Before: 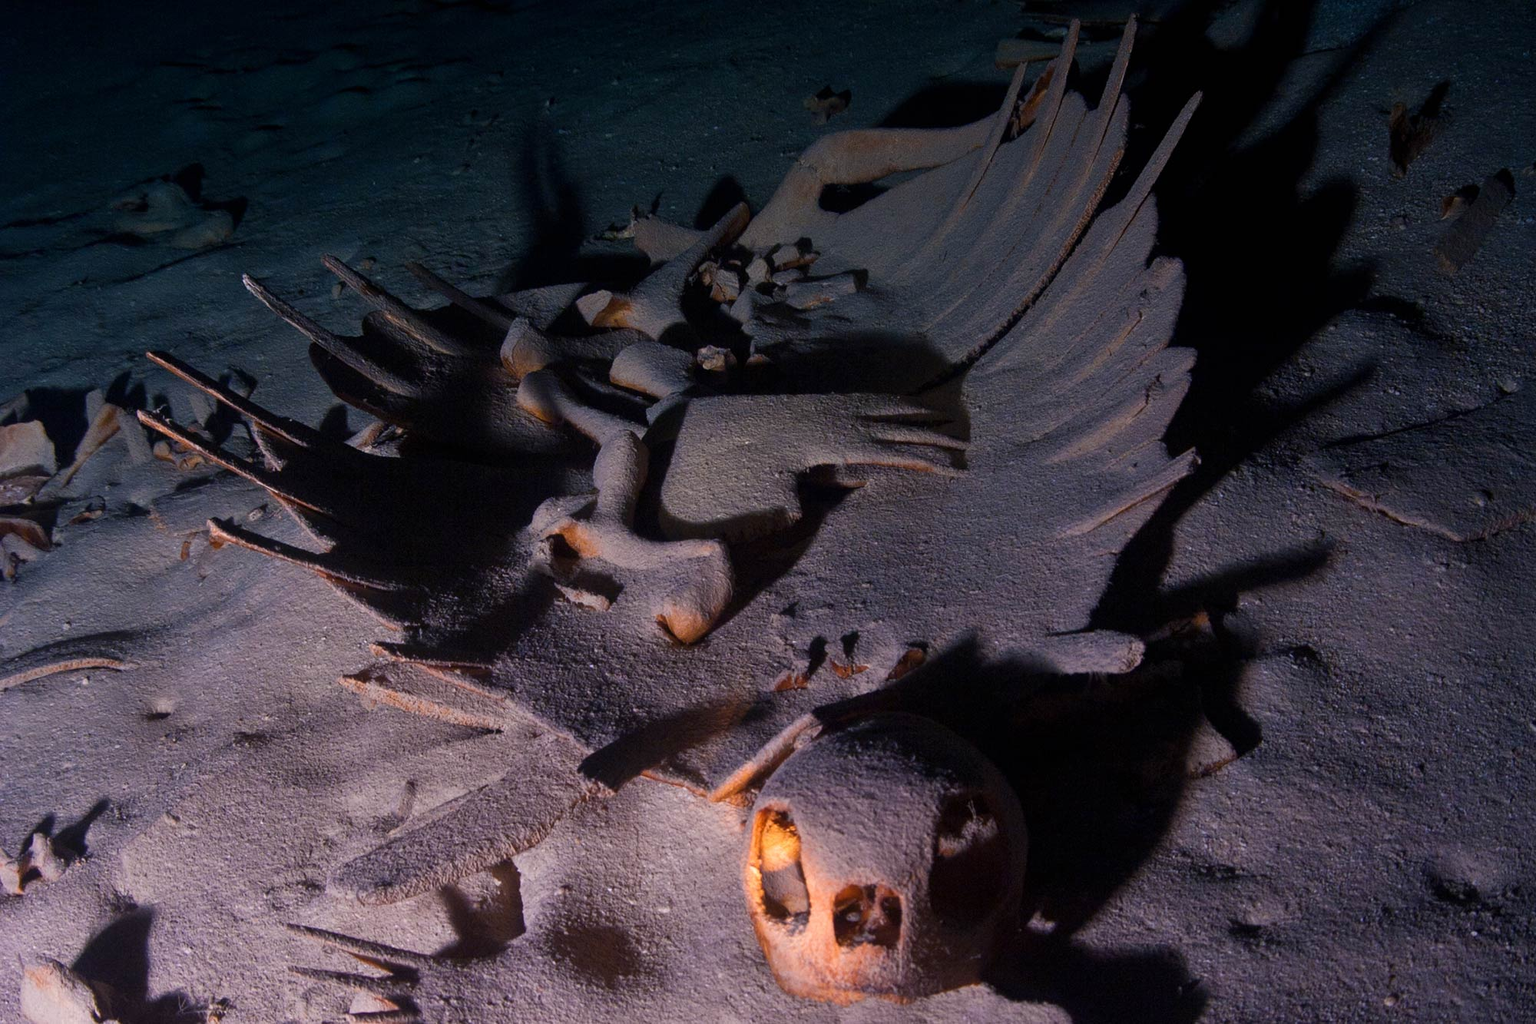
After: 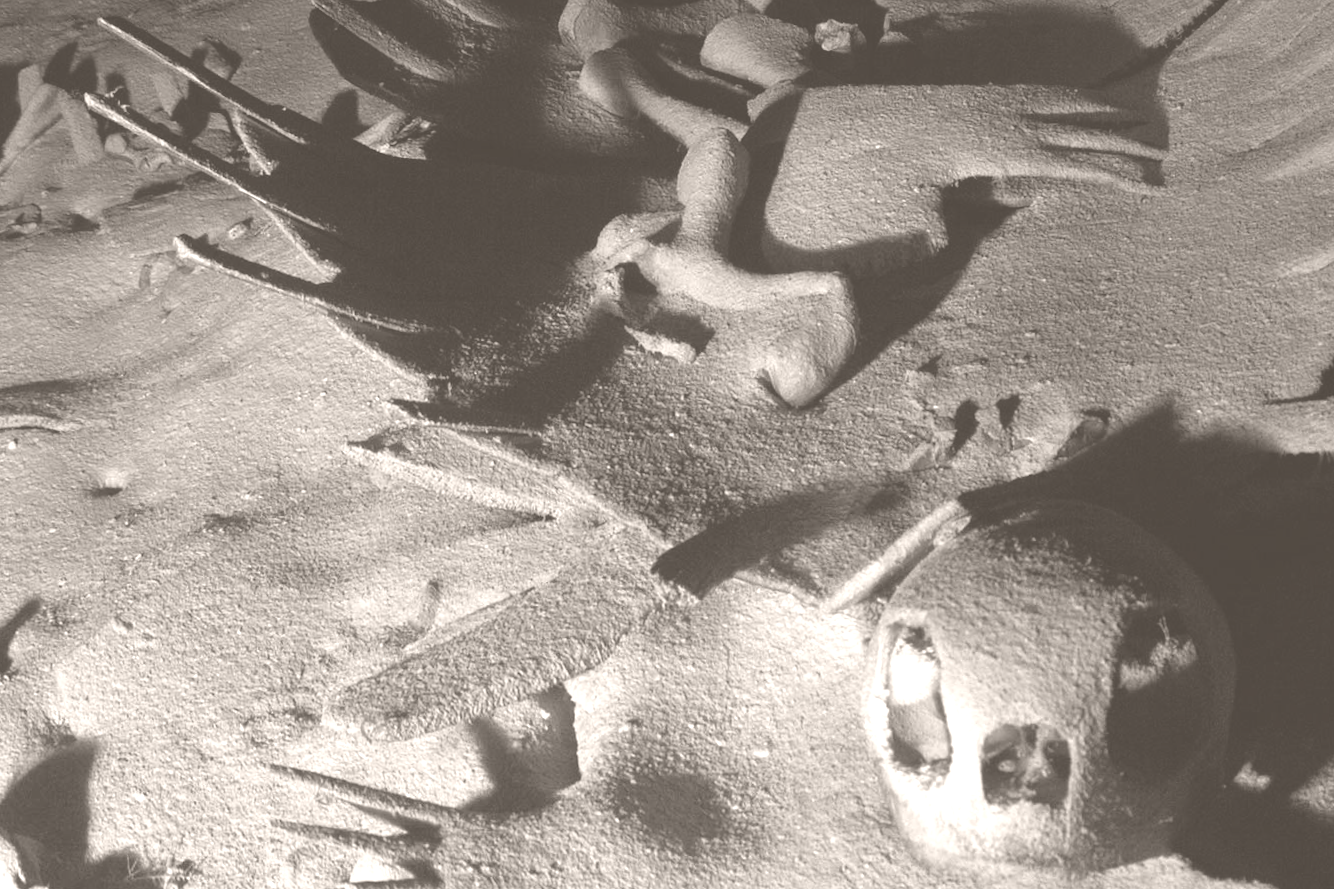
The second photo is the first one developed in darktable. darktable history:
colorize: hue 34.49°, saturation 35.33%, source mix 100%, lightness 55%, version 1
white balance: red 0.98, blue 1.034
crop and rotate: angle -0.82°, left 3.85%, top 31.828%, right 27.992%
